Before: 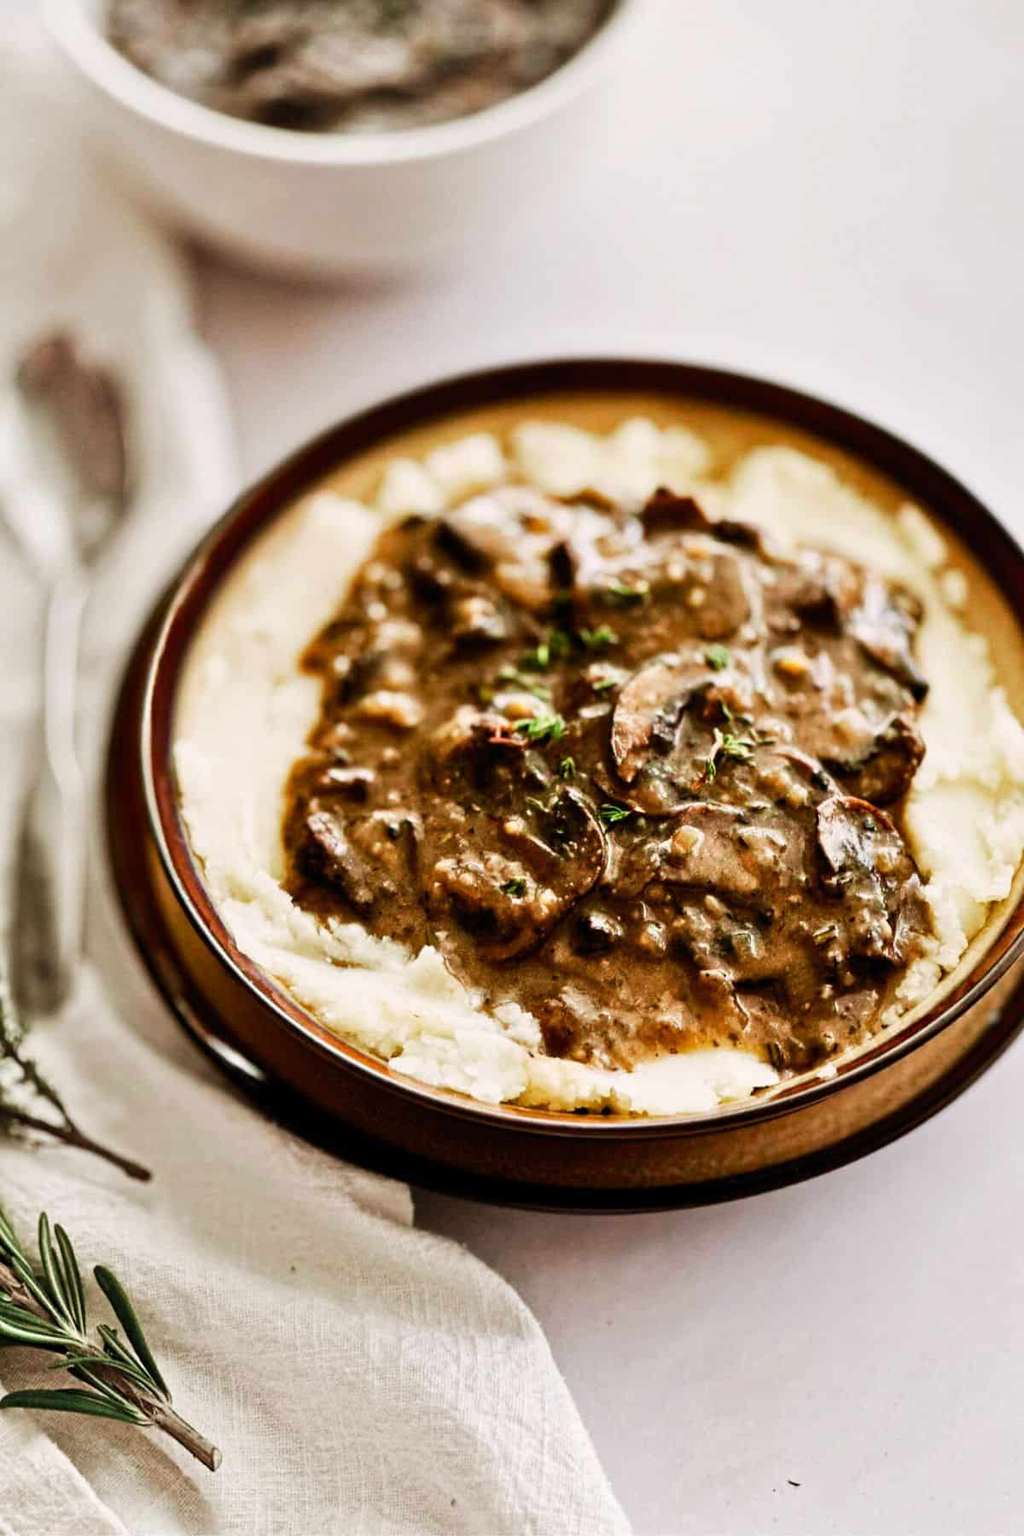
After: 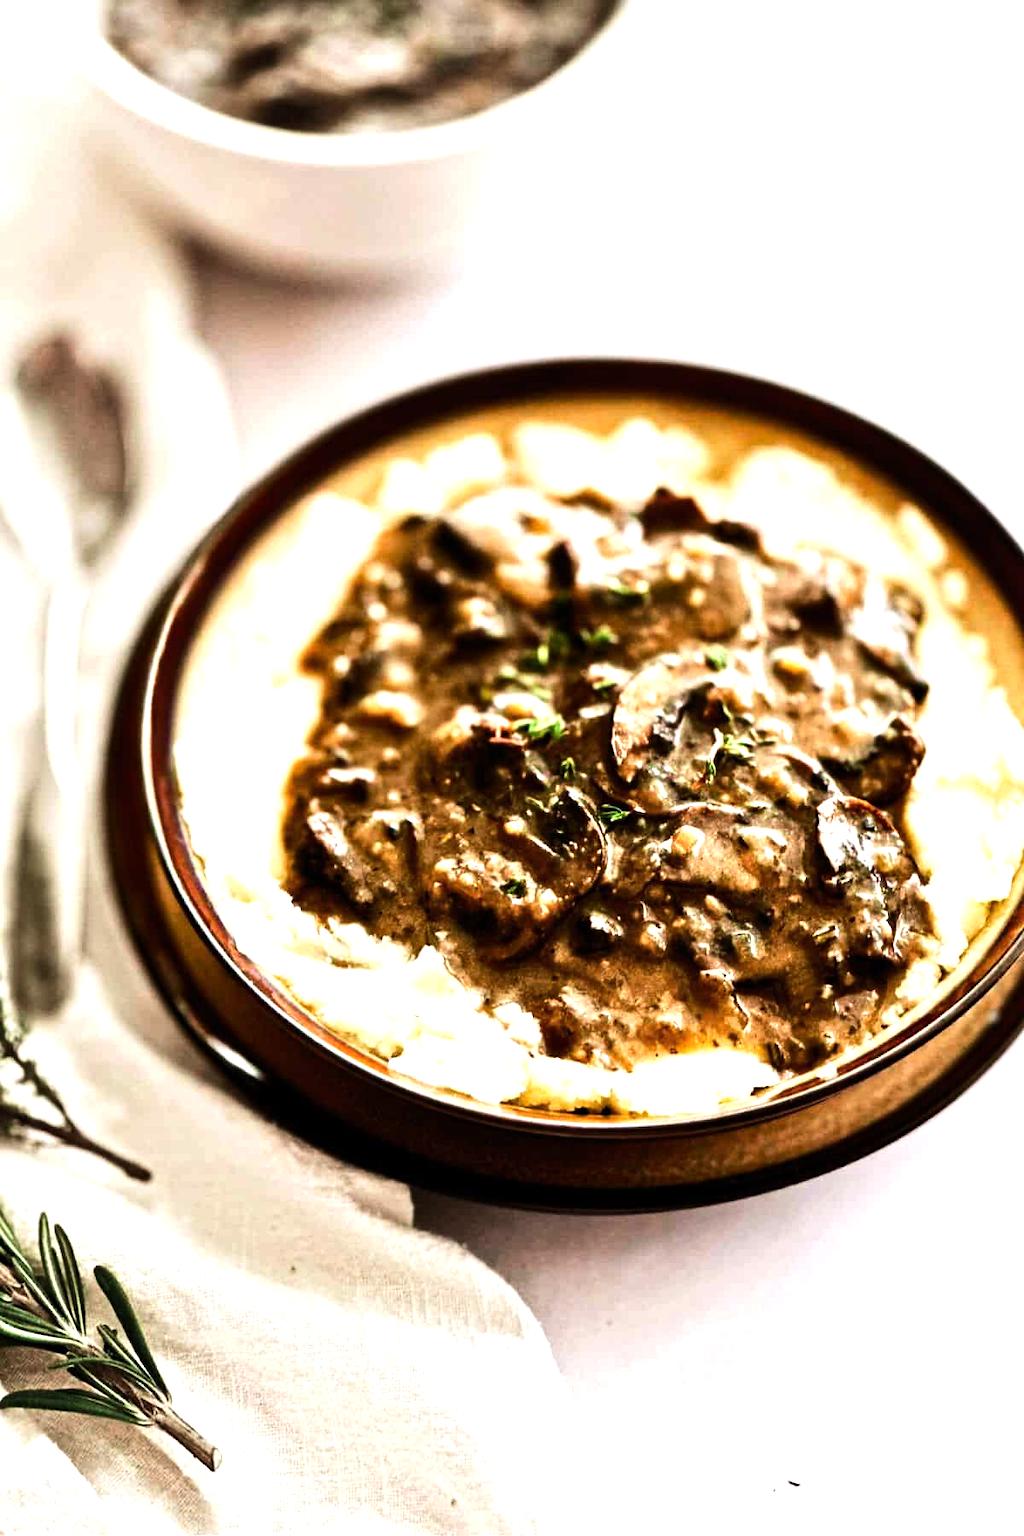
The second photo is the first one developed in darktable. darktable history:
tone equalizer: -8 EV -0.75 EV, -7 EV -0.7 EV, -6 EV -0.6 EV, -5 EV -0.4 EV, -3 EV 0.4 EV, -2 EV 0.6 EV, -1 EV 0.7 EV, +0 EV 0.75 EV, edges refinement/feathering 500, mask exposure compensation -1.57 EV, preserve details no
exposure: exposure 0.217 EV, compensate highlight preservation false
